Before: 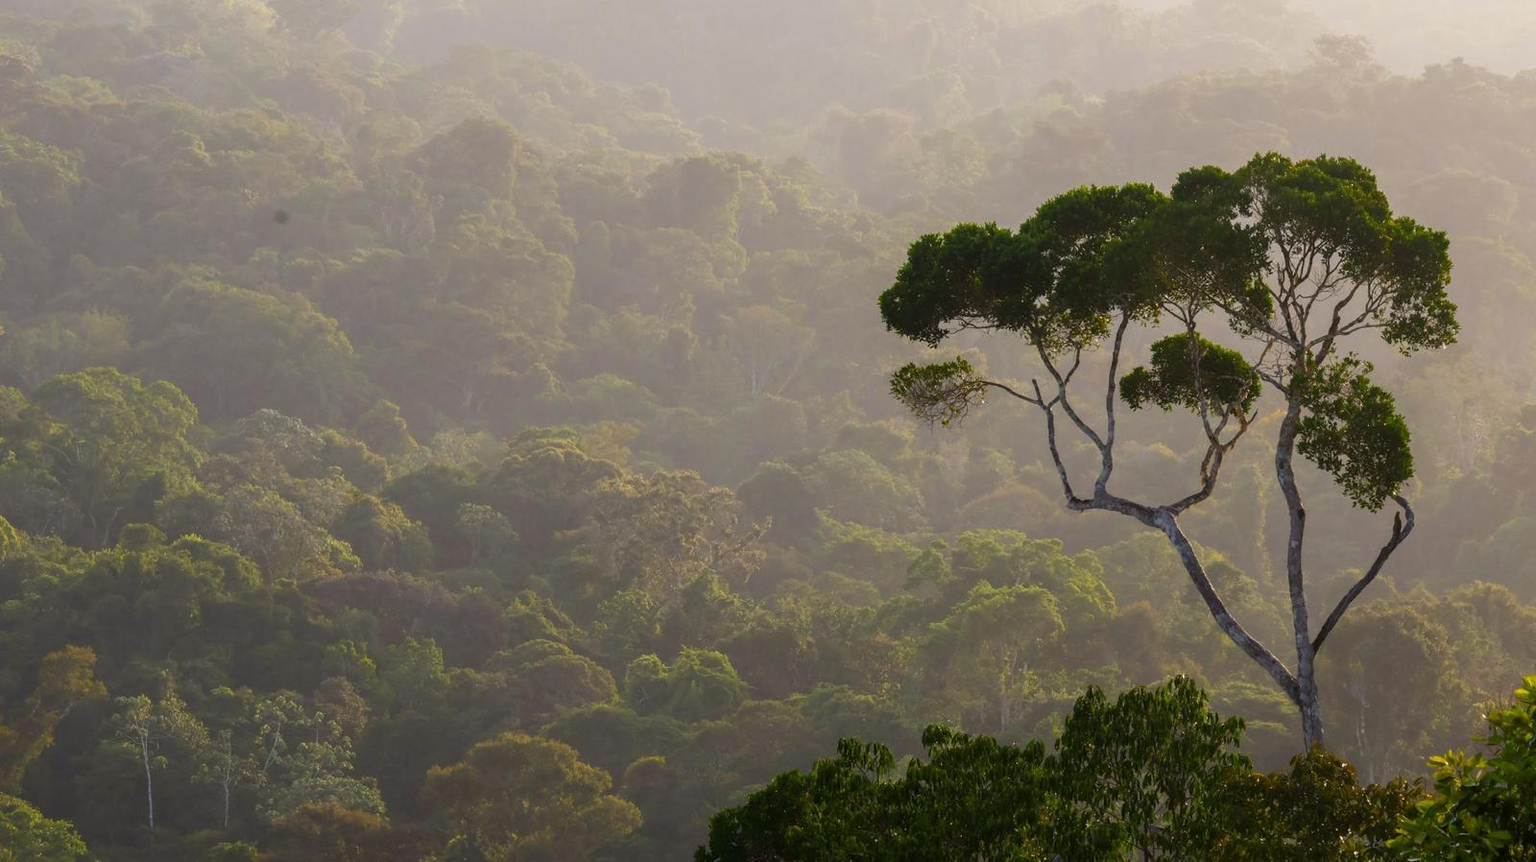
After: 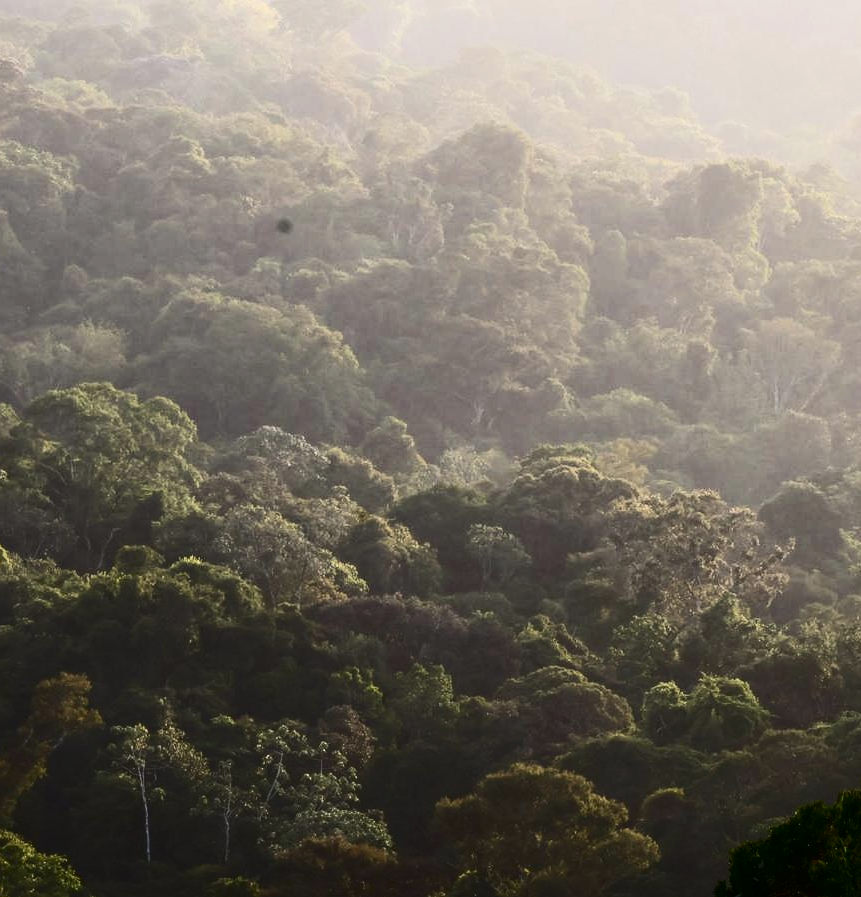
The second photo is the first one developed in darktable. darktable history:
crop: left 0.587%, right 45.588%, bottom 0.086%
contrast brightness saturation: contrast 0.5, saturation -0.1
